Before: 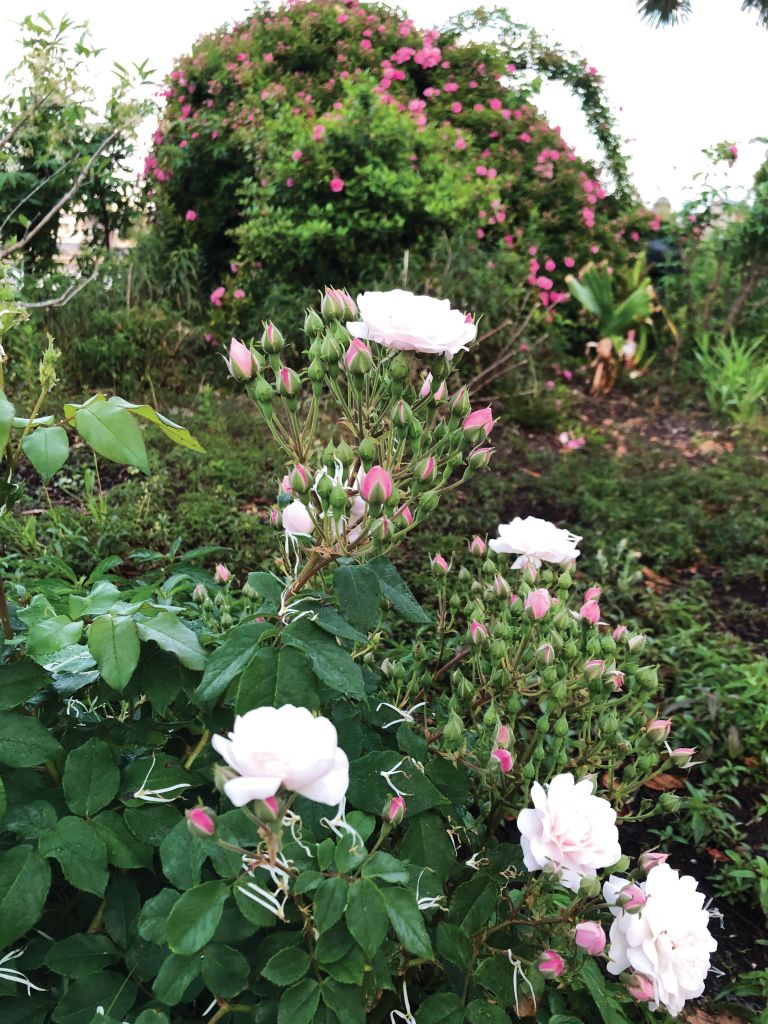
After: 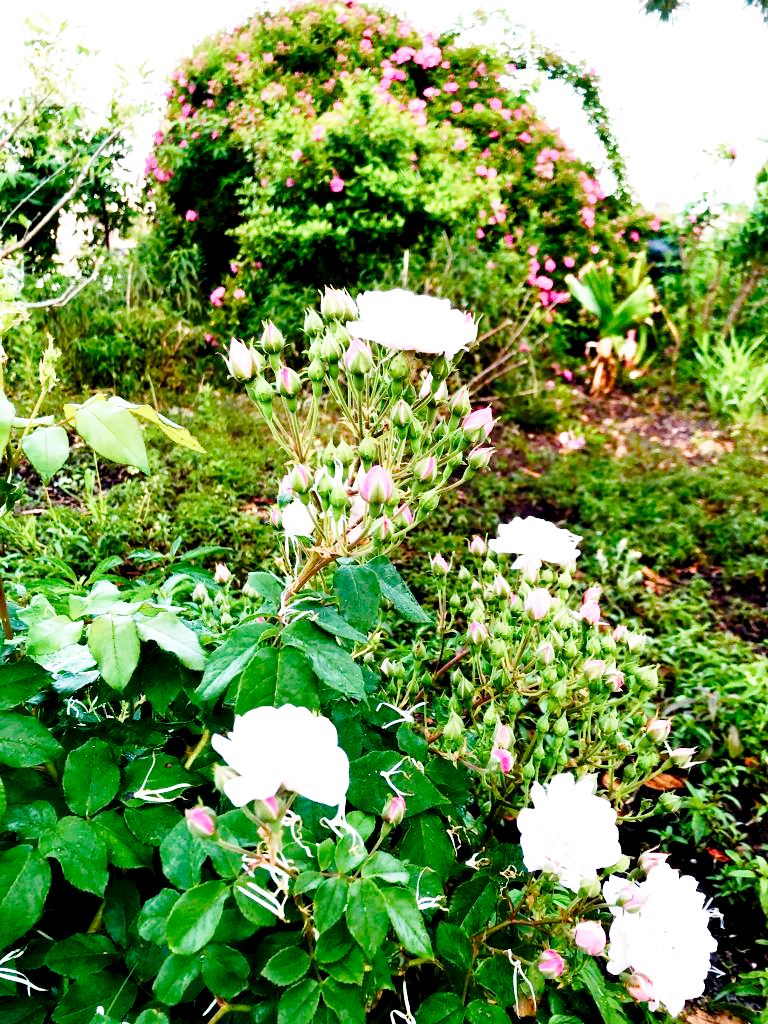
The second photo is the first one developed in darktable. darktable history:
color balance rgb: power › luminance 3.47%, power › hue 228.78°, linear chroma grading › shadows -7.627%, linear chroma grading › global chroma 9.692%, perceptual saturation grading › global saturation 20%, perceptual saturation grading › highlights -50.31%, perceptual saturation grading › shadows 30.652%, global vibrance 32.5%
exposure: black level correction 0.012, exposure 0.702 EV, compensate highlight preservation false
base curve: curves: ch0 [(0, 0) (0.028, 0.03) (0.121, 0.232) (0.46, 0.748) (0.859, 0.968) (1, 1)], preserve colors none
